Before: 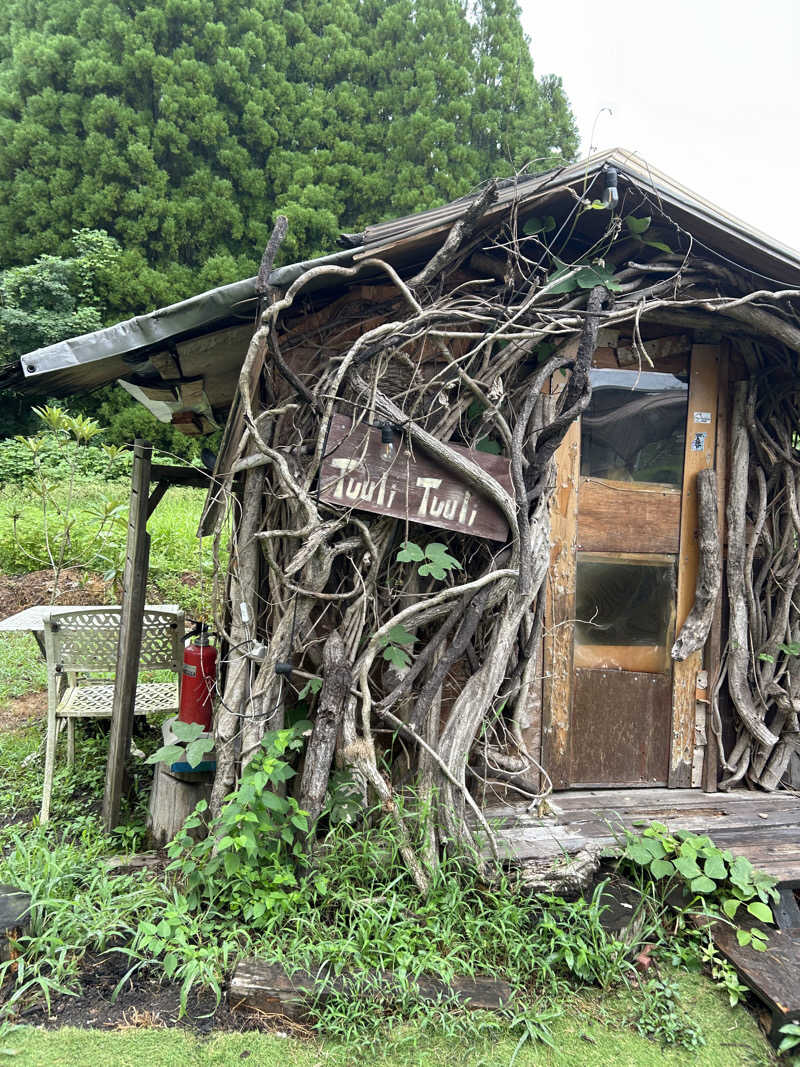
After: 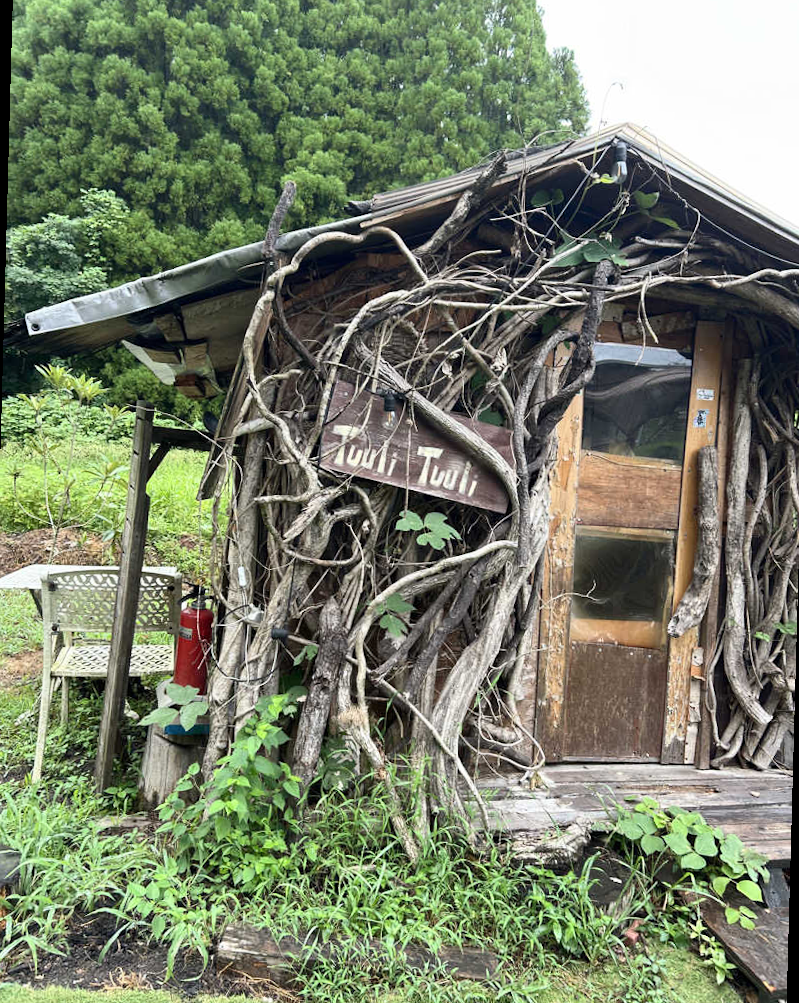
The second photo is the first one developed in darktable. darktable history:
contrast brightness saturation: contrast 0.15, brightness 0.05
rotate and perspective: rotation 1.57°, crop left 0.018, crop right 0.982, crop top 0.039, crop bottom 0.961
color balance rgb: global vibrance -1%, saturation formula JzAzBz (2021)
